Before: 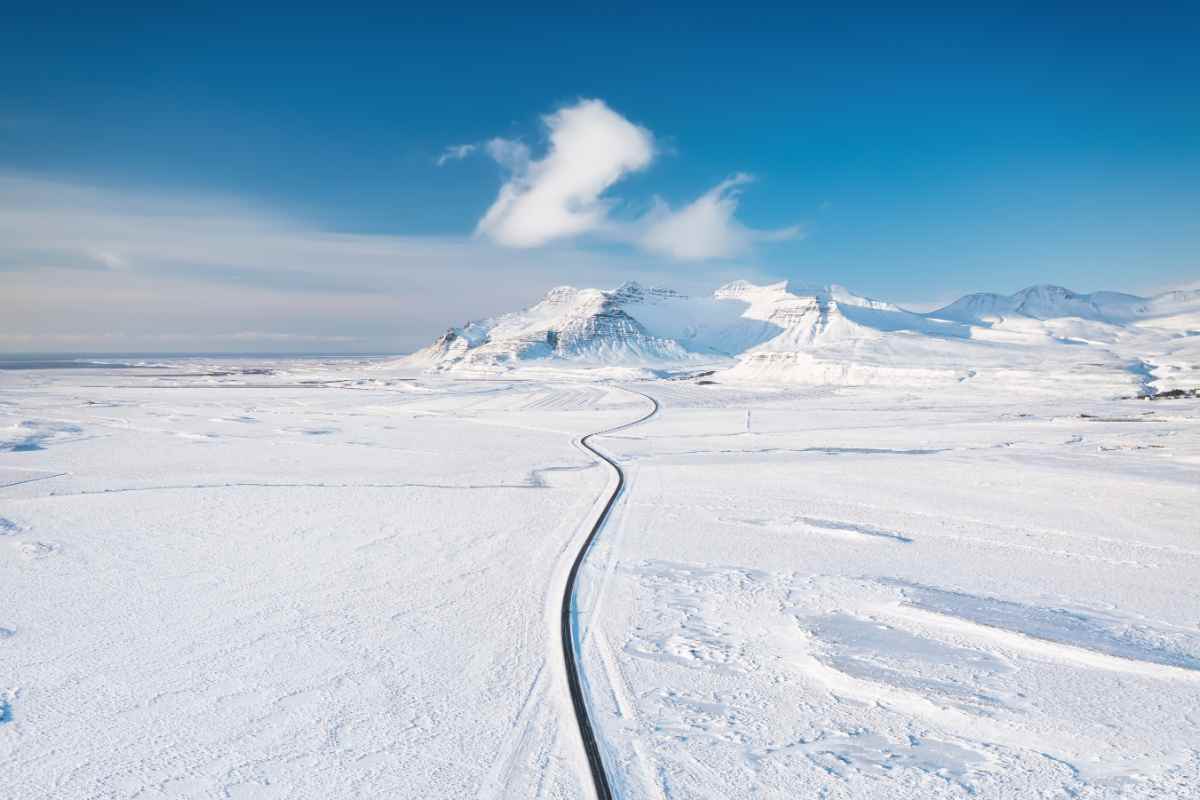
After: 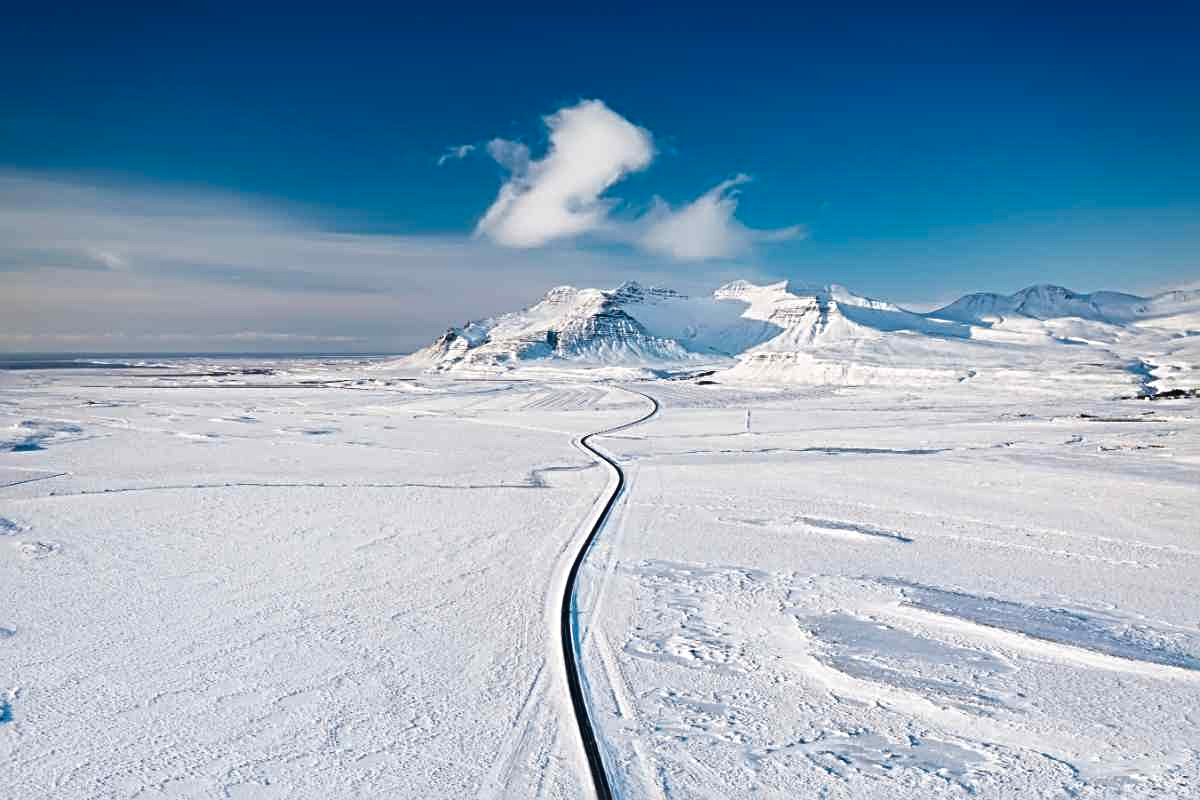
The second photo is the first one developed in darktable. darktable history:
contrast brightness saturation: contrast 0.1, brightness -0.26, saturation 0.14
sharpen: radius 4
